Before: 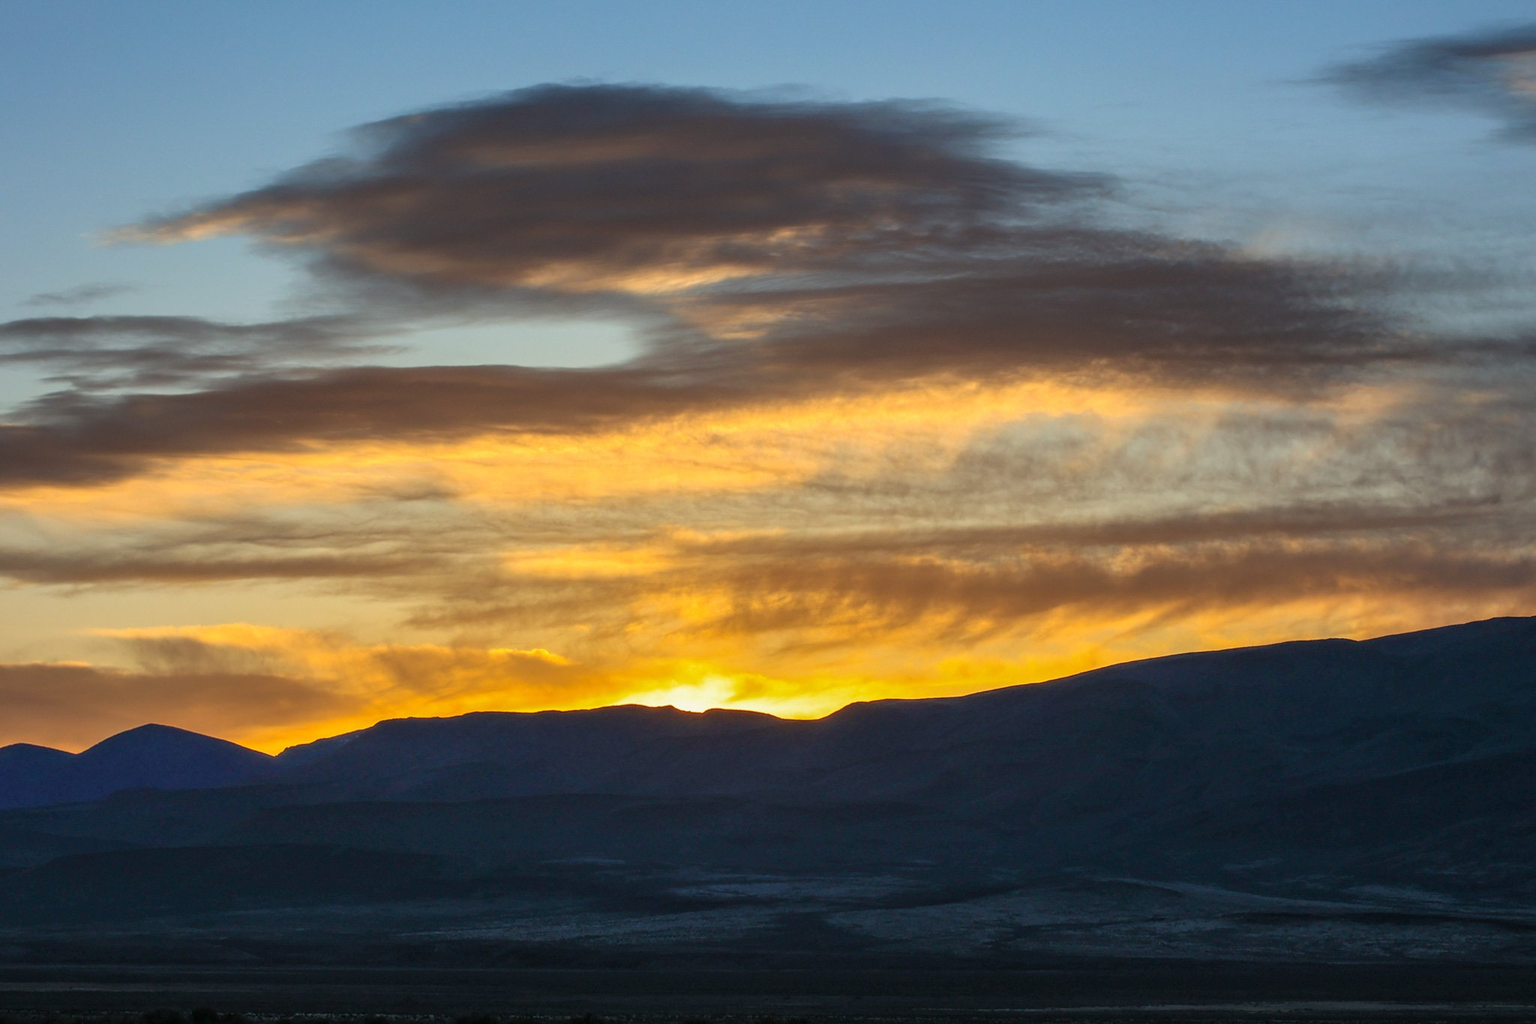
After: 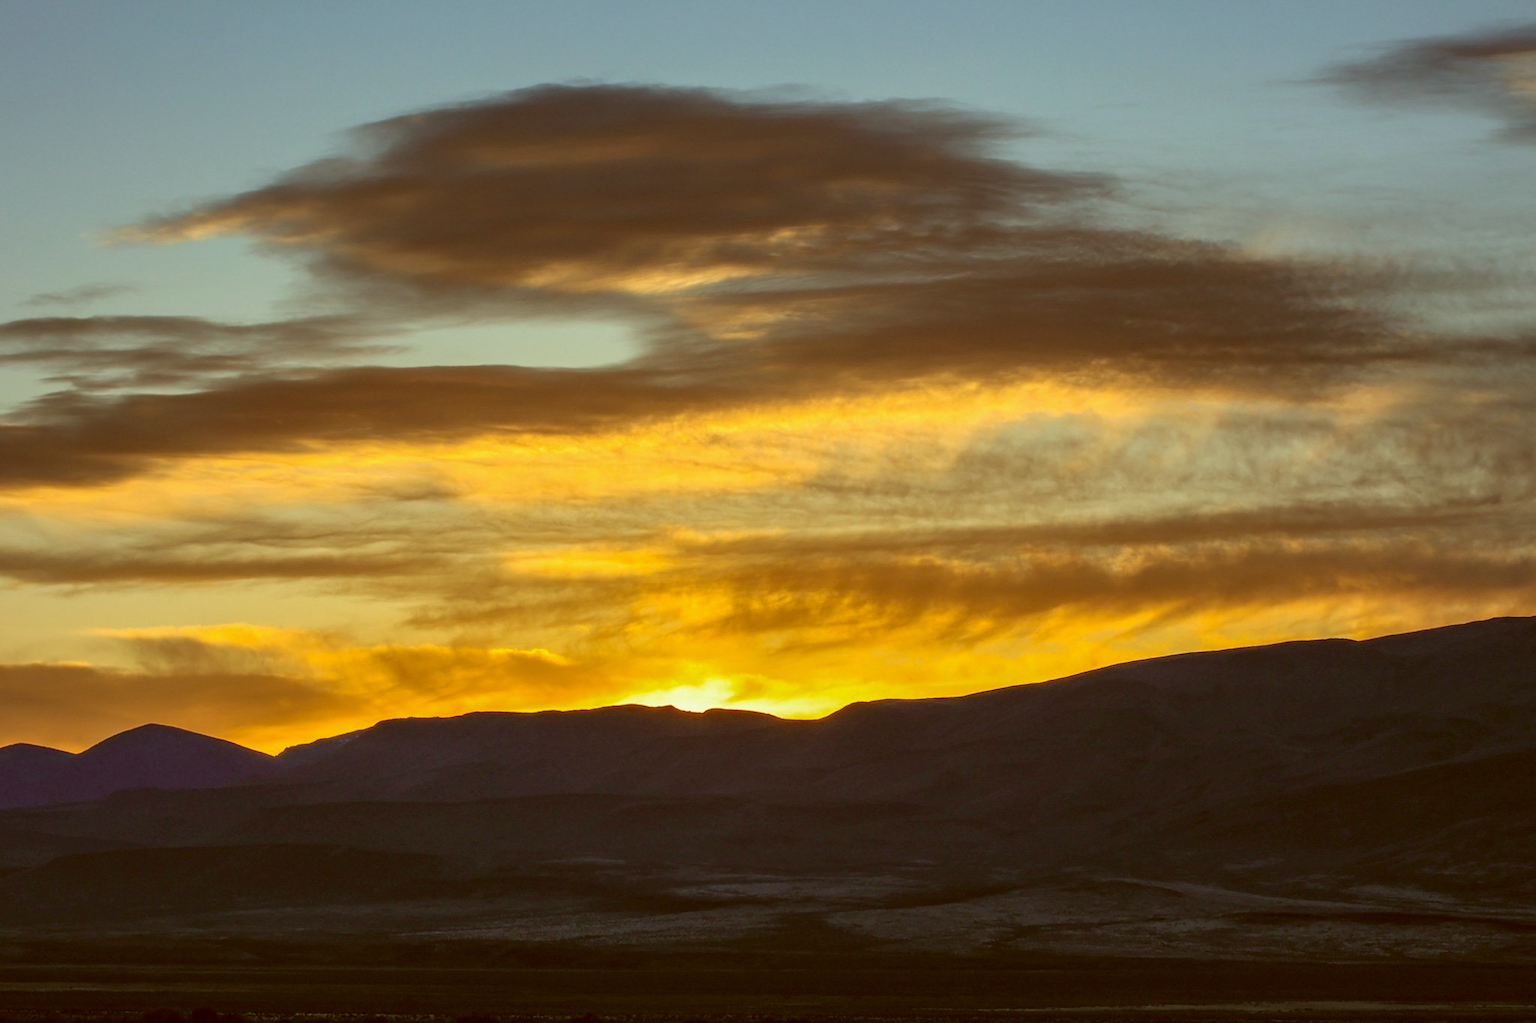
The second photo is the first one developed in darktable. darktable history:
color correction: highlights a* -6.16, highlights b* 9.56, shadows a* 10.69, shadows b* 23.32
